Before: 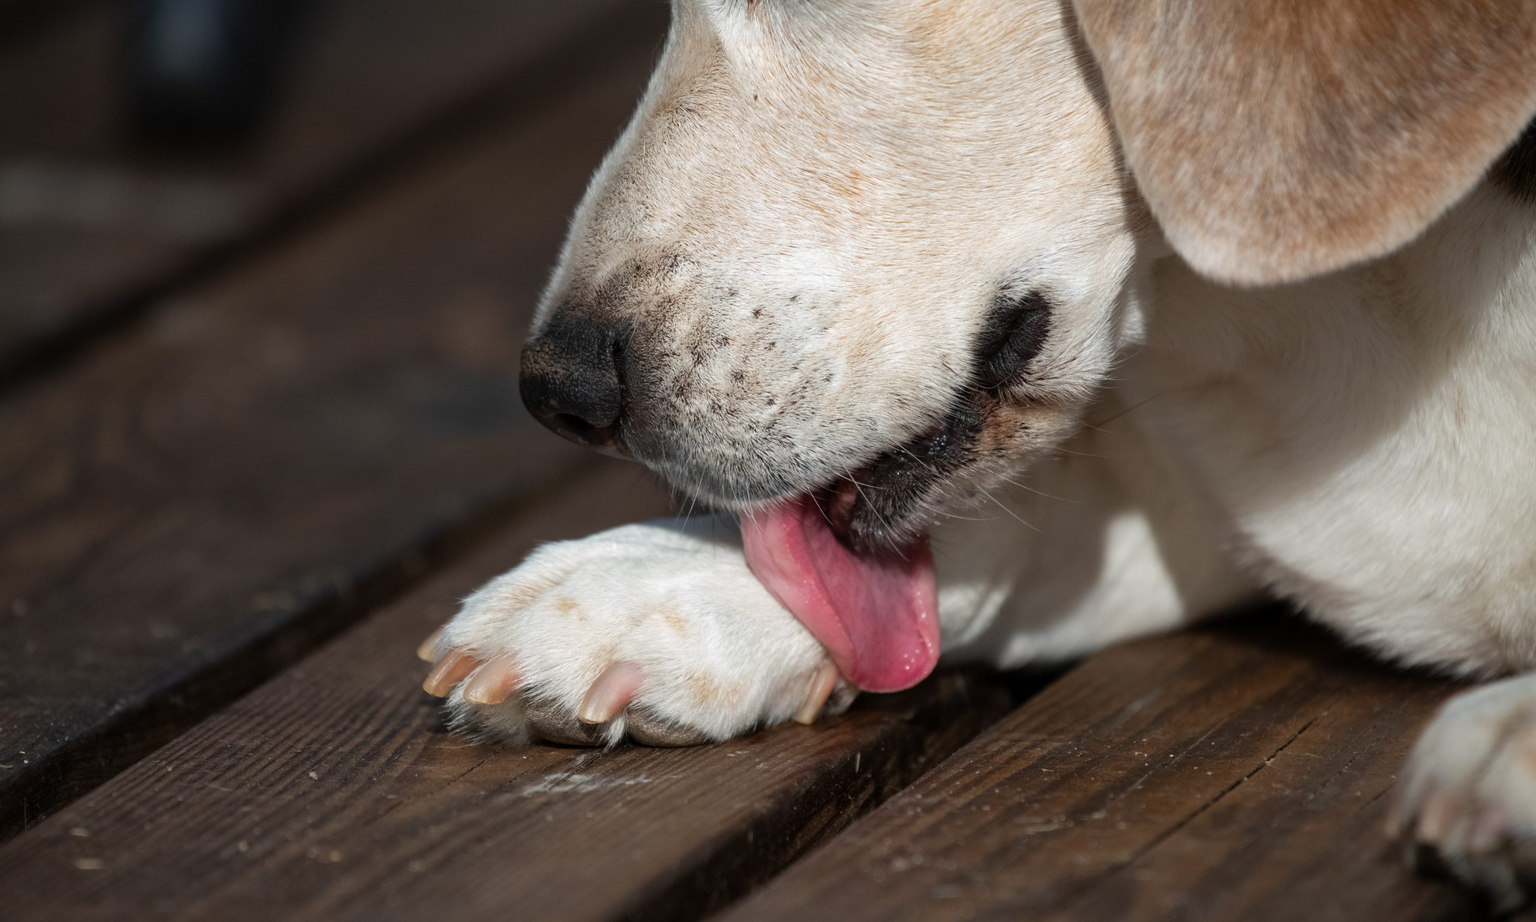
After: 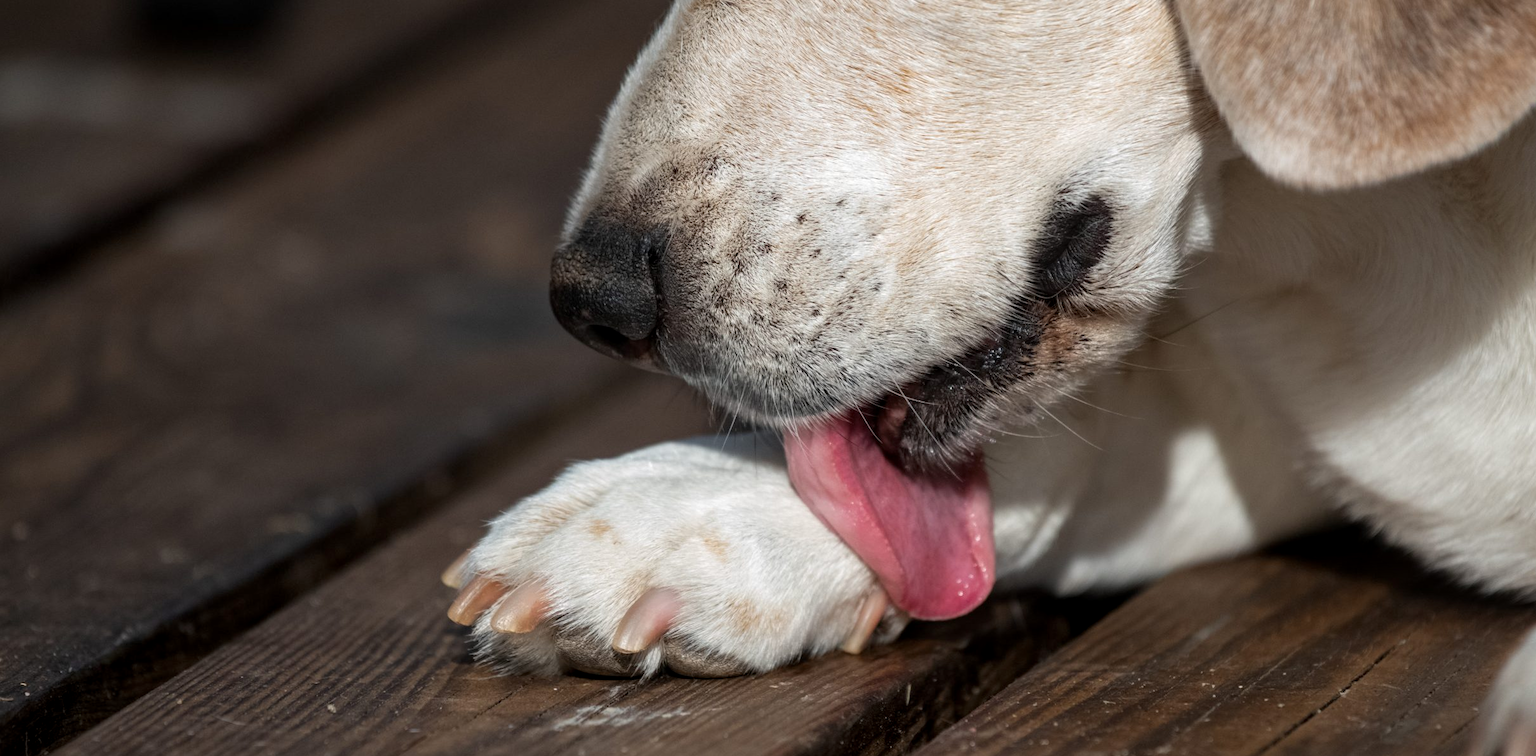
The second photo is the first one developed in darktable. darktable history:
crop and rotate: angle 0.043°, top 11.546%, right 5.455%, bottom 10.786%
local contrast: on, module defaults
